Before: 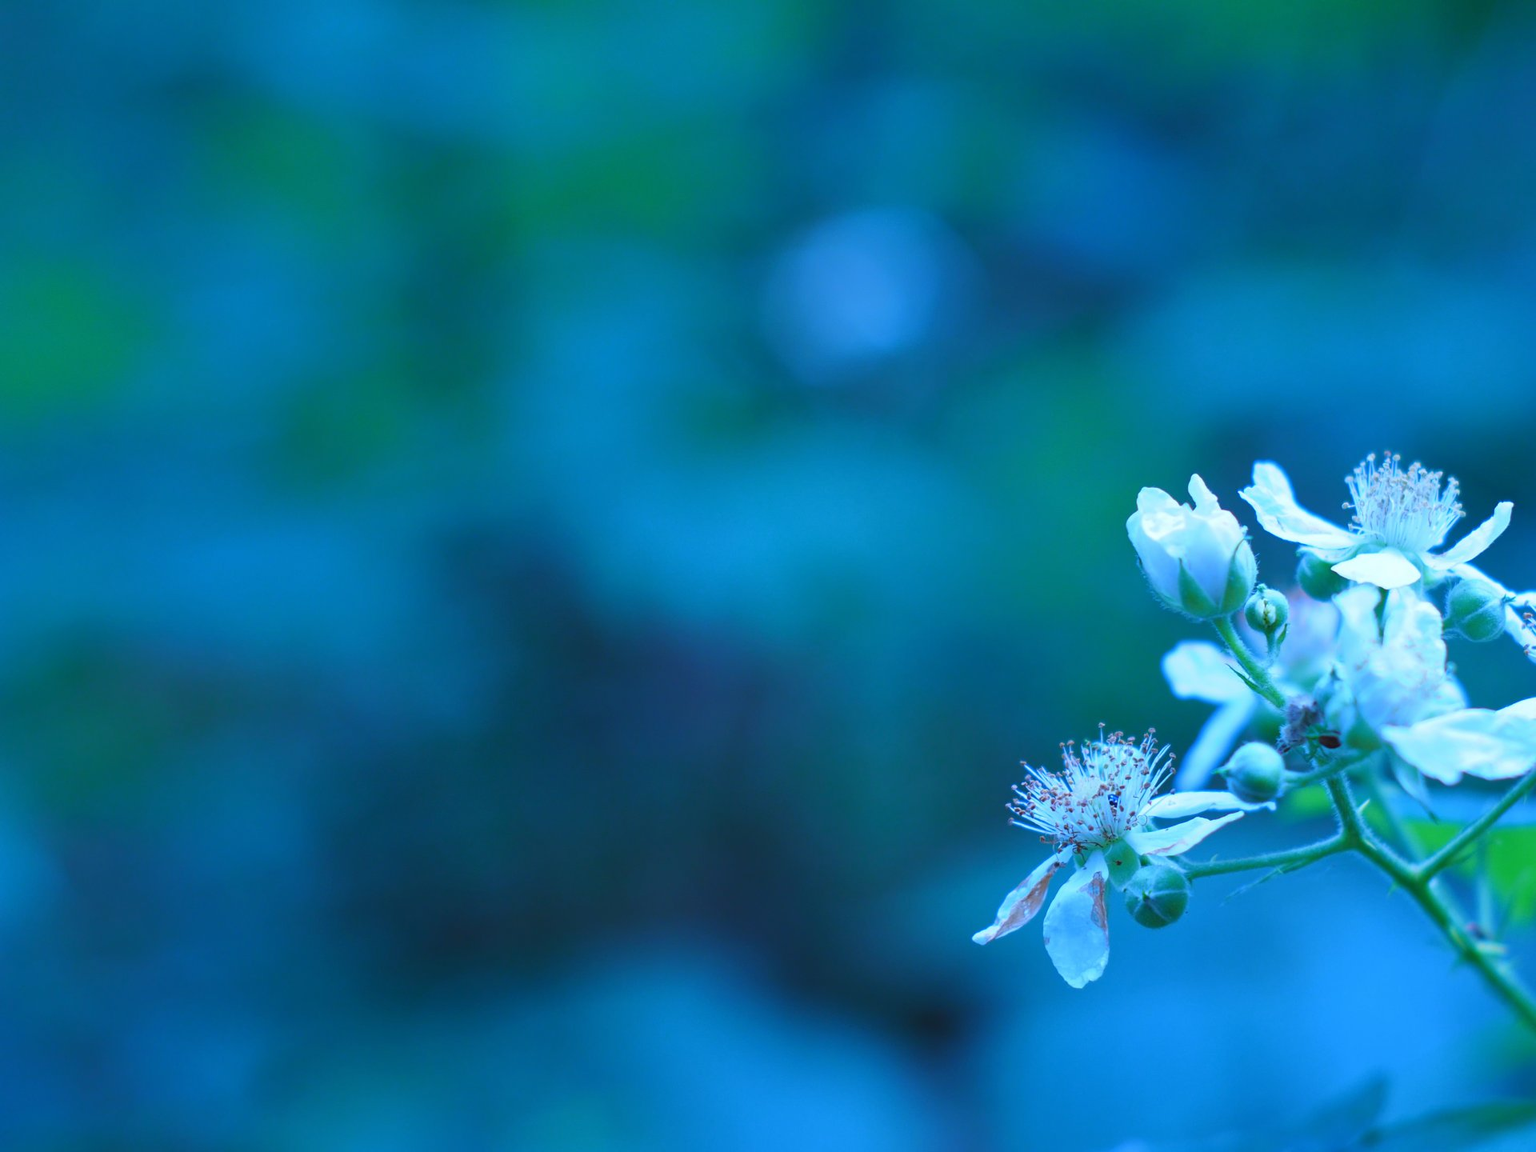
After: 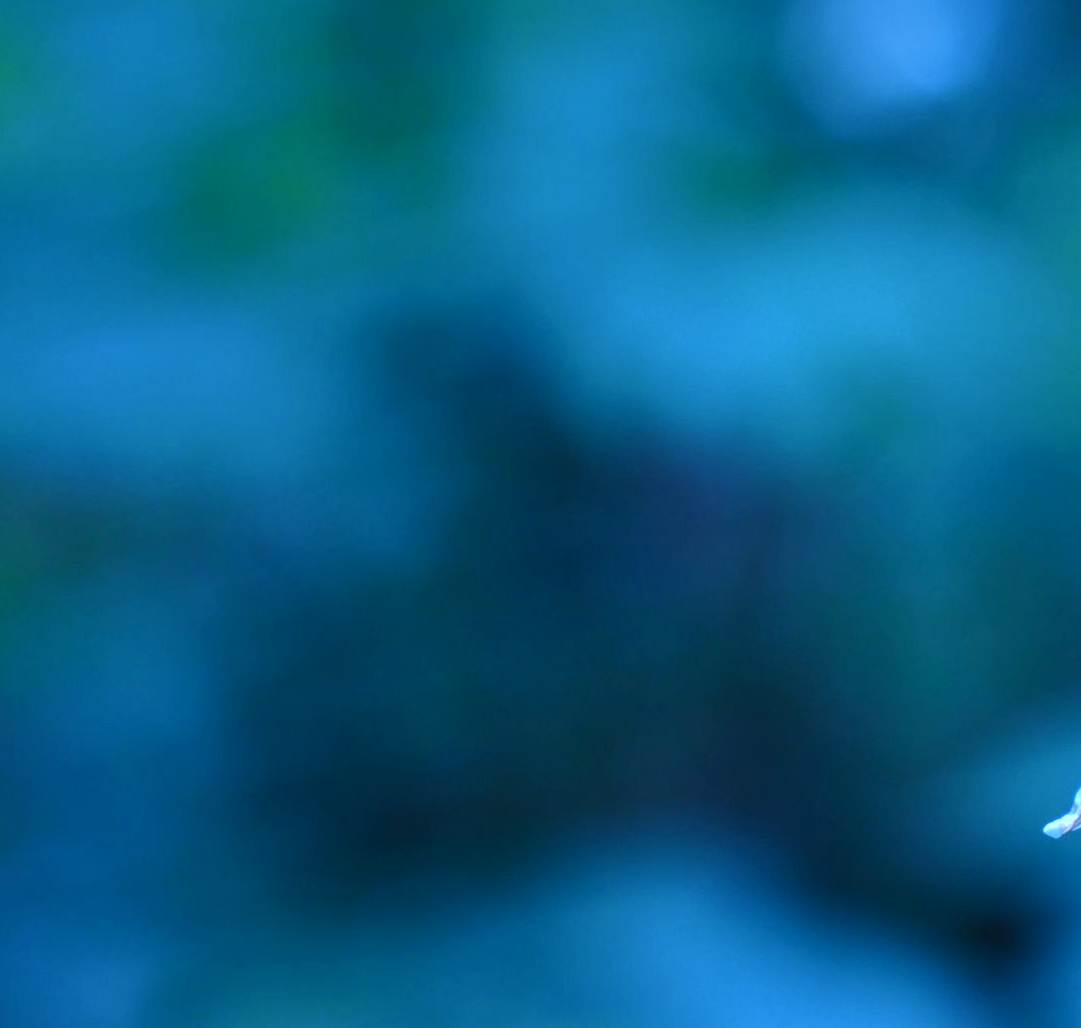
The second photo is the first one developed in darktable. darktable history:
local contrast: detail 130%
crop: left 8.966%, top 23.852%, right 34.699%, bottom 4.703%
